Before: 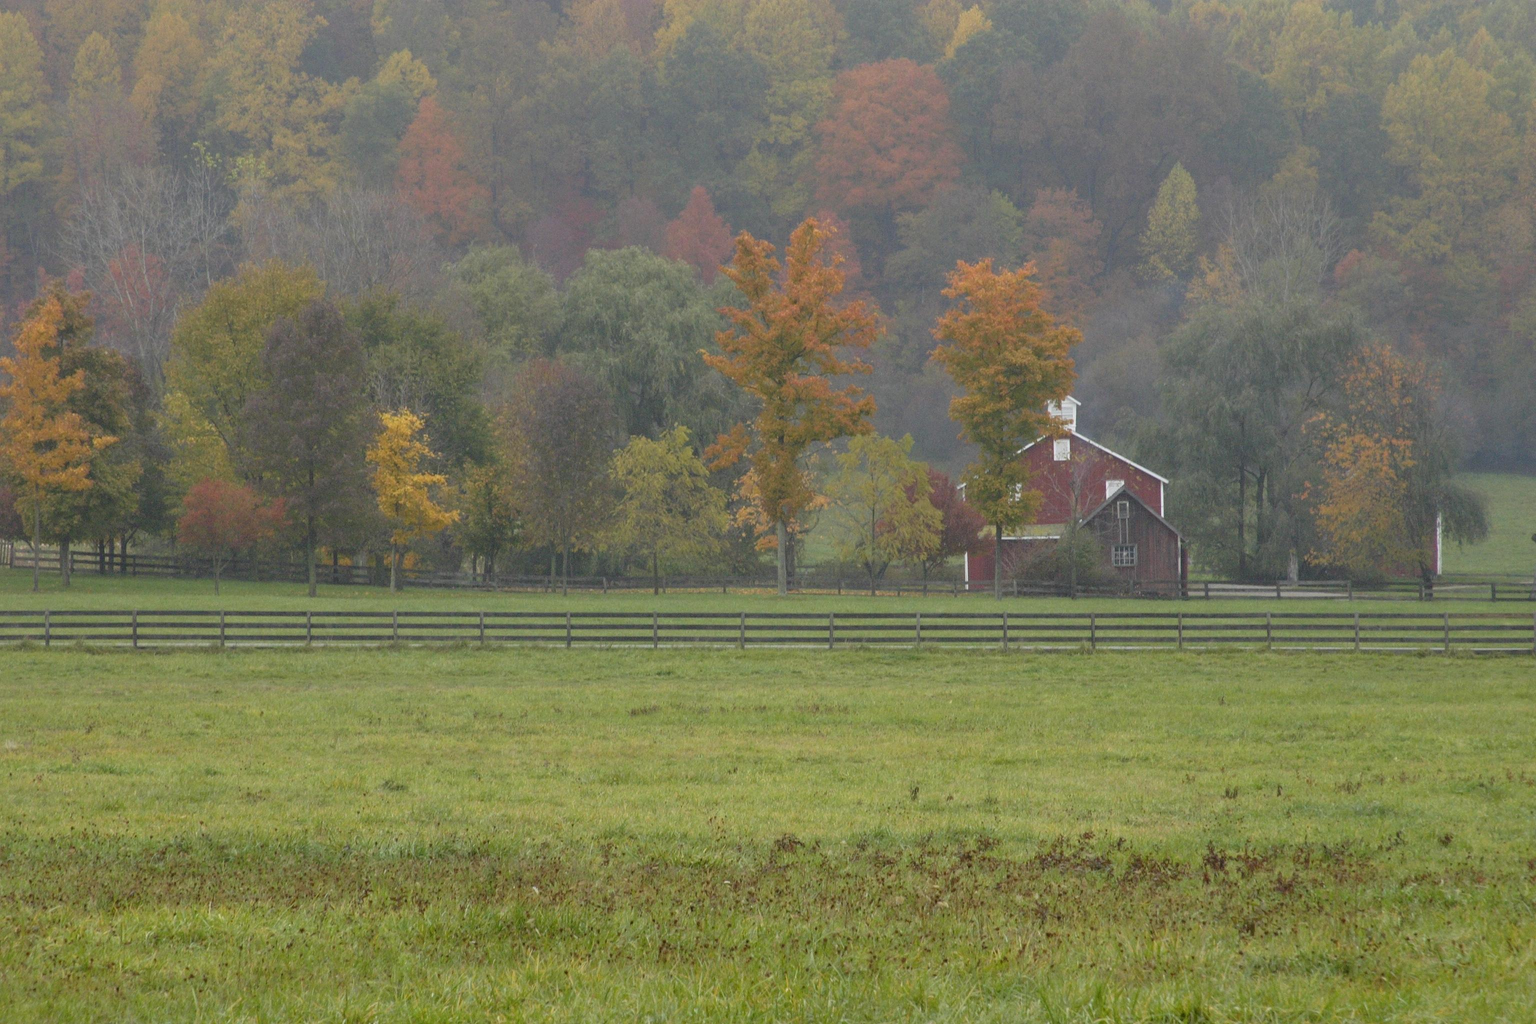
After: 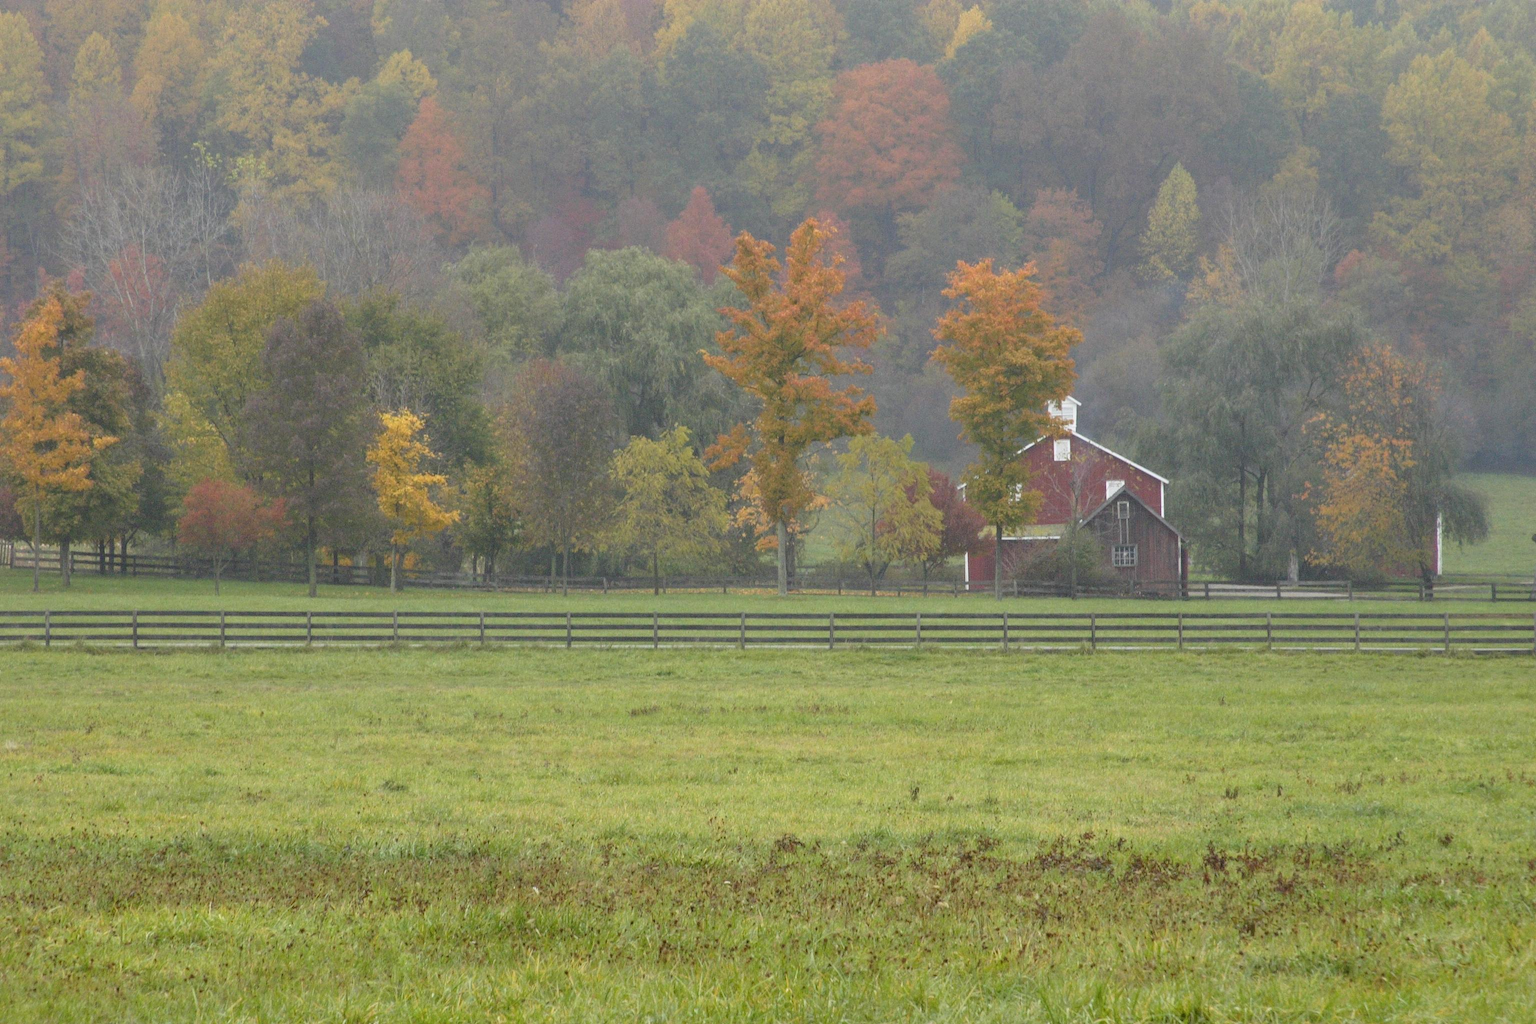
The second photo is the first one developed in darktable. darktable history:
base curve: curves: ch0 [(0, 0) (0.666, 0.806) (1, 1)]
